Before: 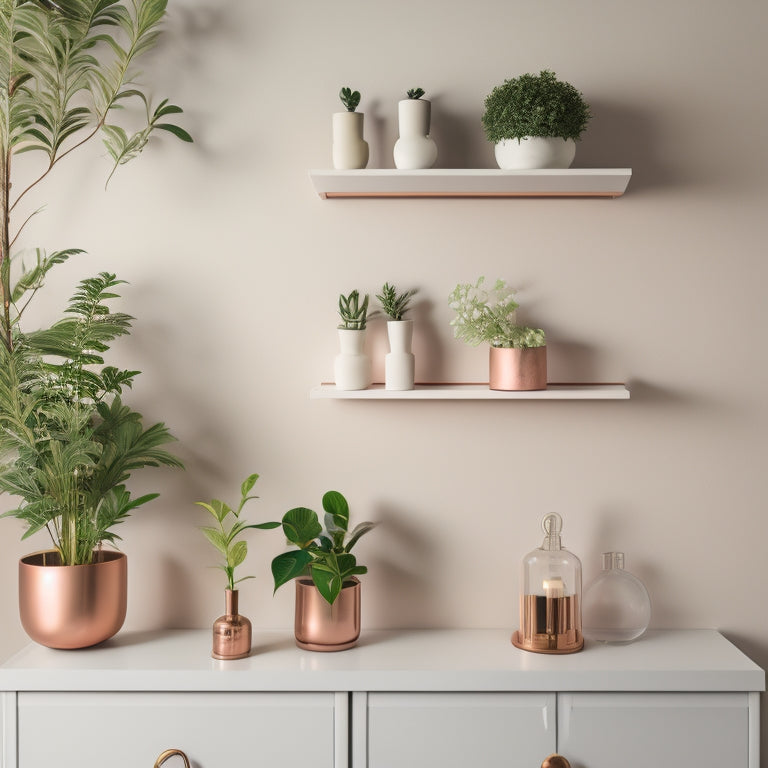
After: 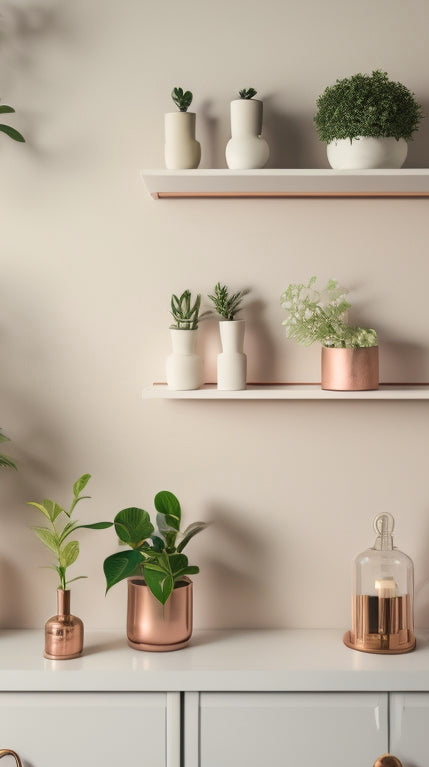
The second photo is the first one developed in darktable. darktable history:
color correction: highlights b* 2.96
crop: left 22.005%, right 22.07%, bottom 0.008%
